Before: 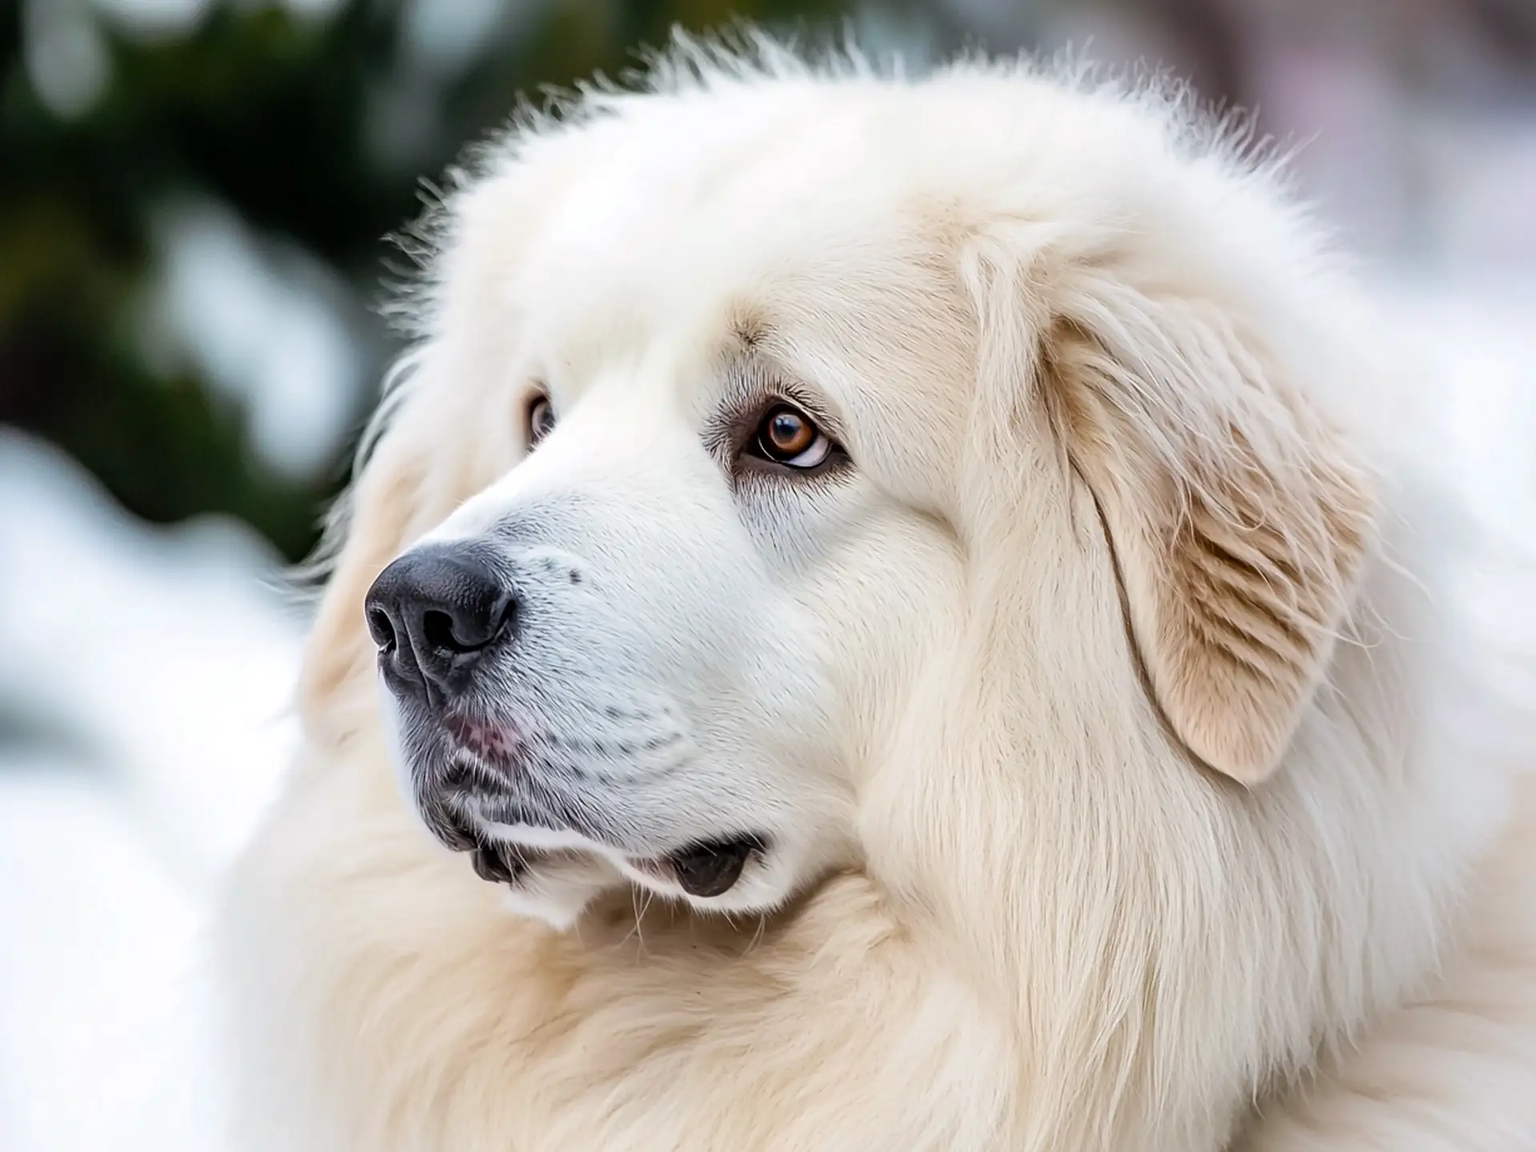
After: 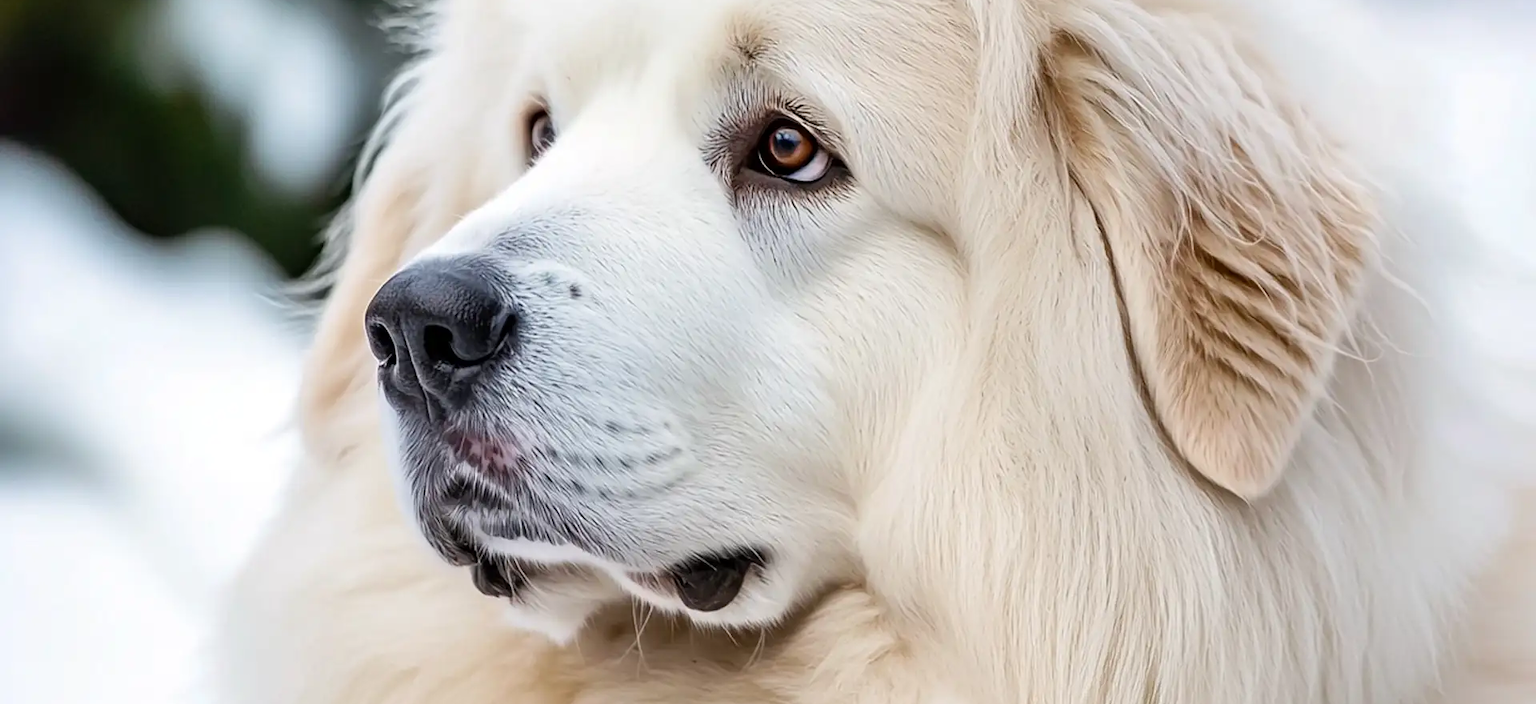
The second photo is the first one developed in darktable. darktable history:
crop and rotate: top 24.819%, bottom 14.044%
